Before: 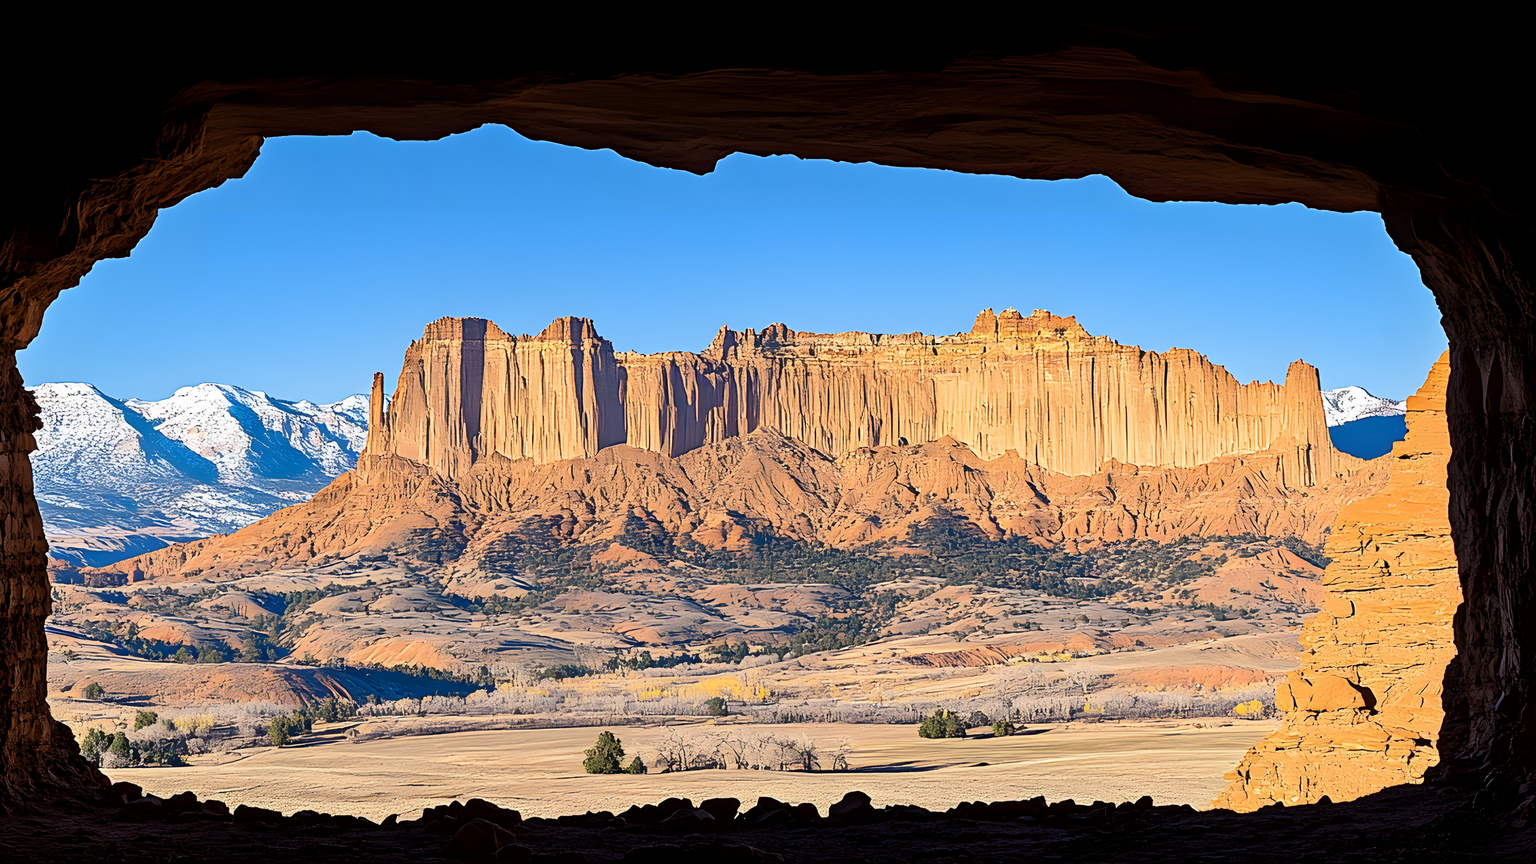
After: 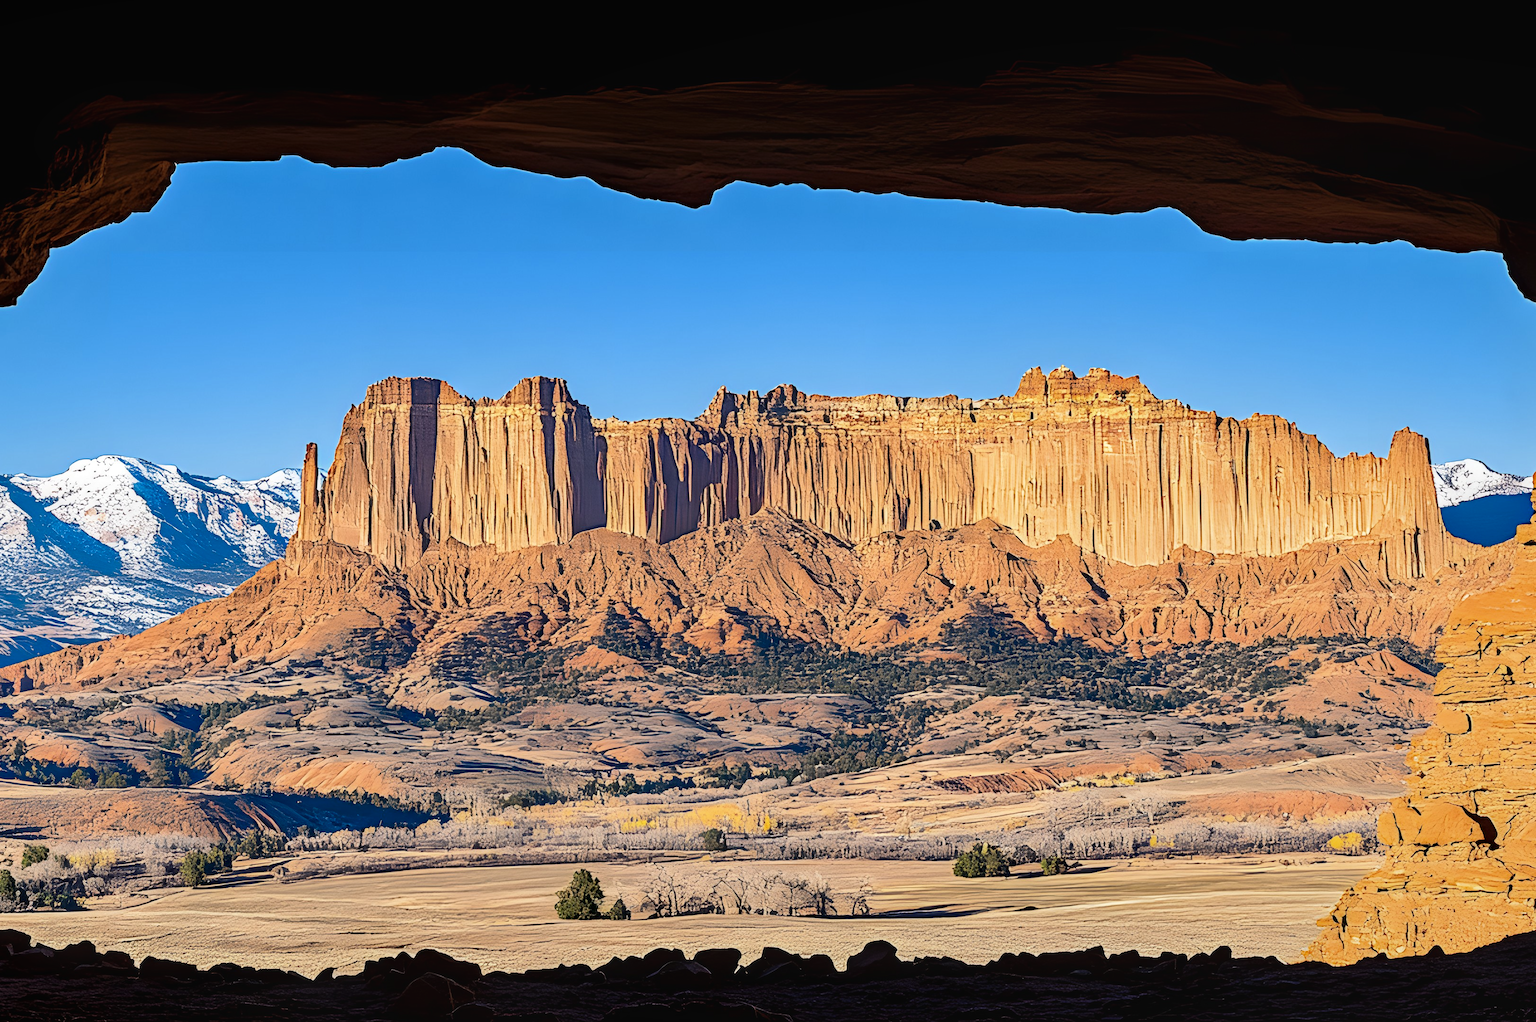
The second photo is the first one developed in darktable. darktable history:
contrast brightness saturation: contrast 0.03, brightness -0.04
local contrast: on, module defaults
crop: left 7.598%, right 7.873%
